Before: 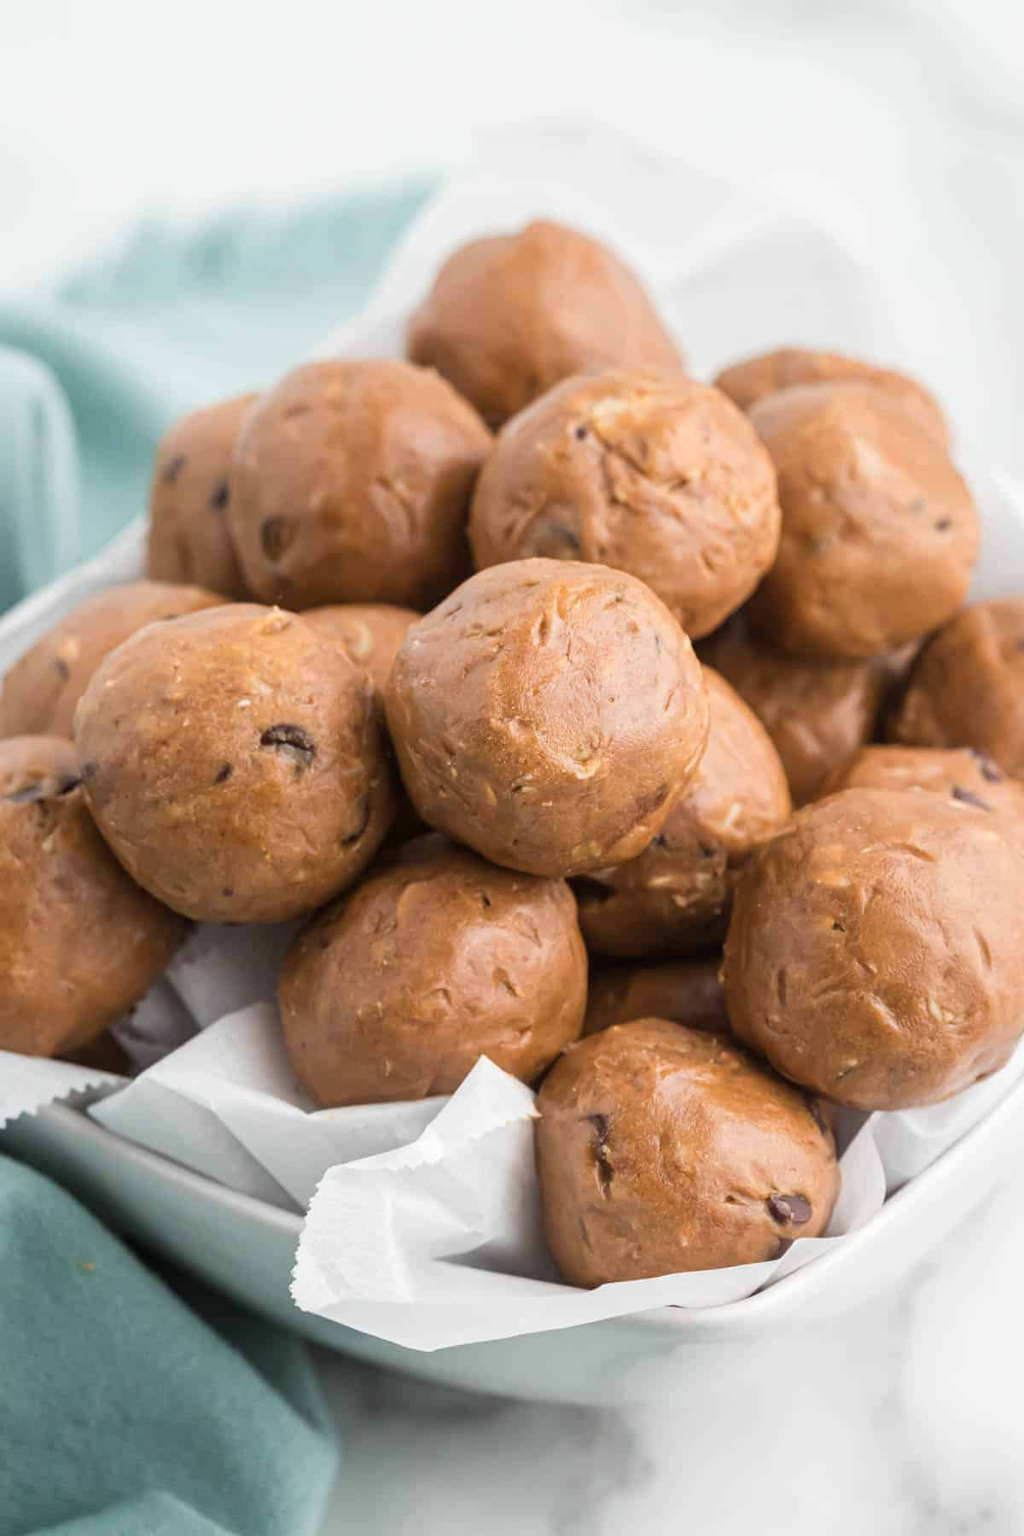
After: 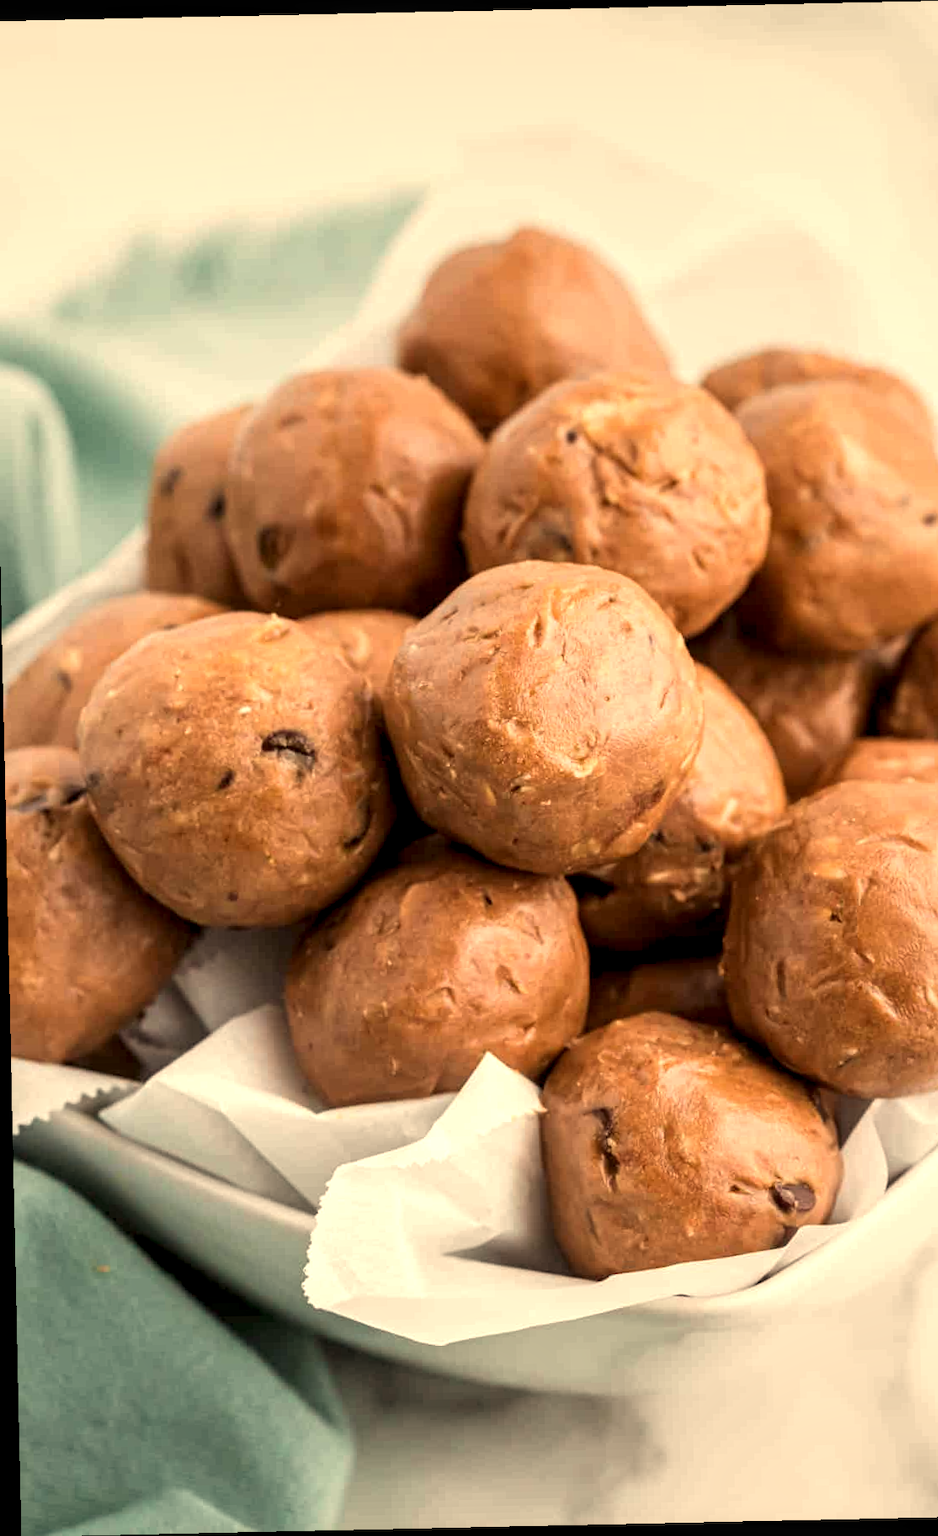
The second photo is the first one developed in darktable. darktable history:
white balance: red 1.123, blue 0.83
local contrast: detail 135%, midtone range 0.75
rotate and perspective: rotation -1.24°, automatic cropping off
crop and rotate: left 1.088%, right 8.807%
